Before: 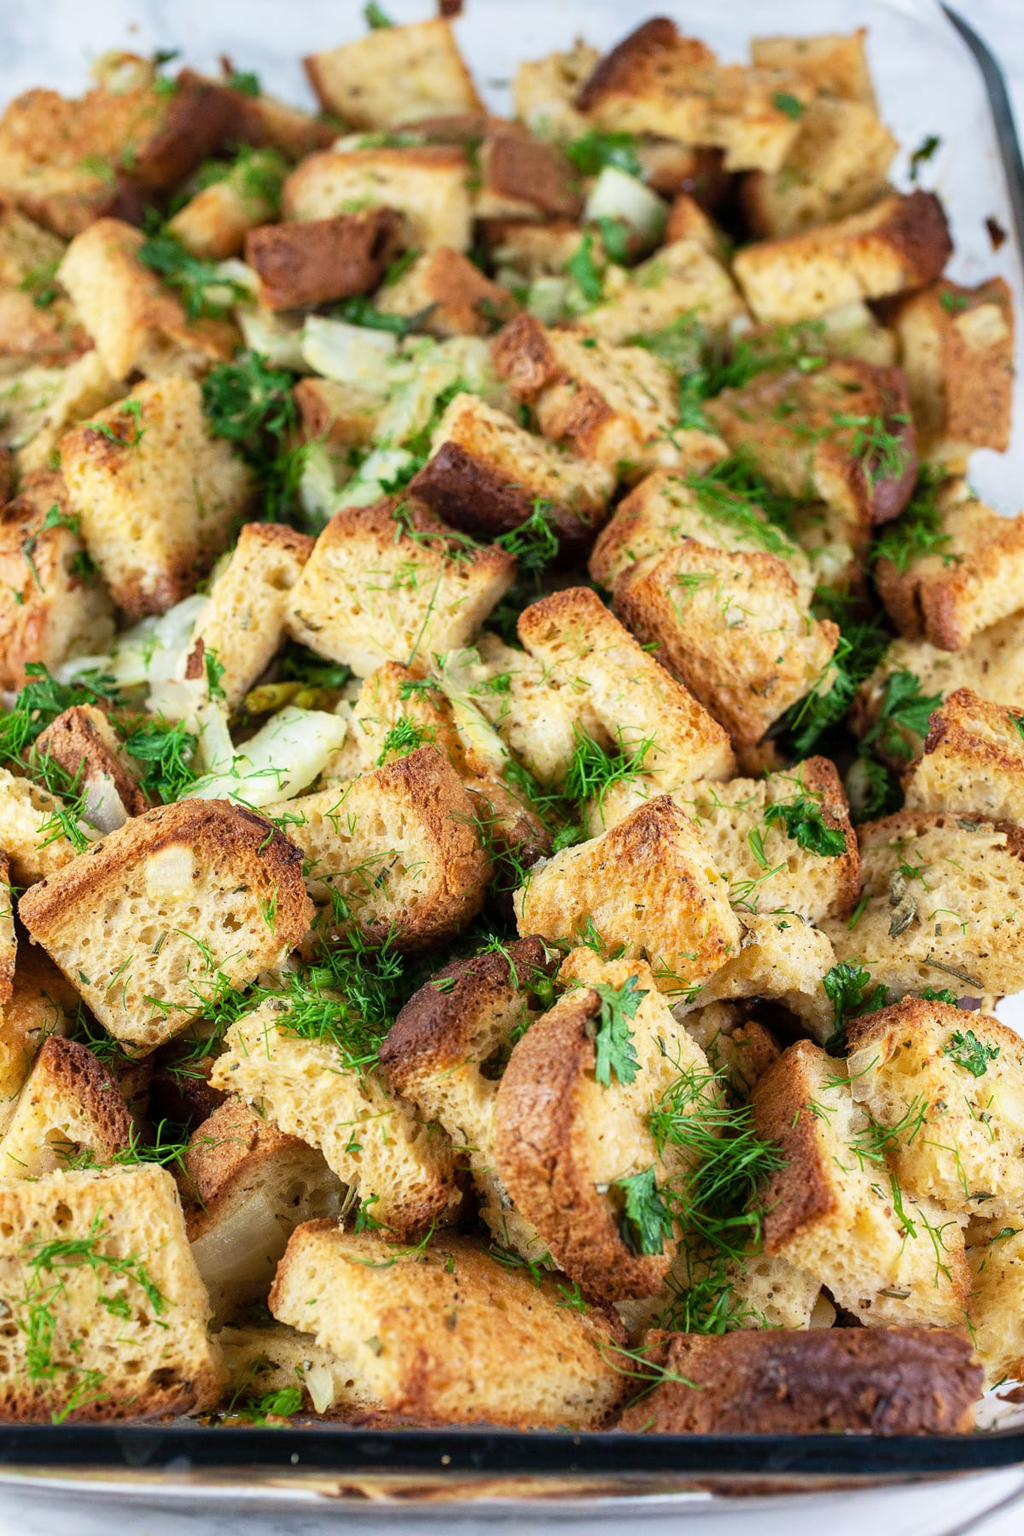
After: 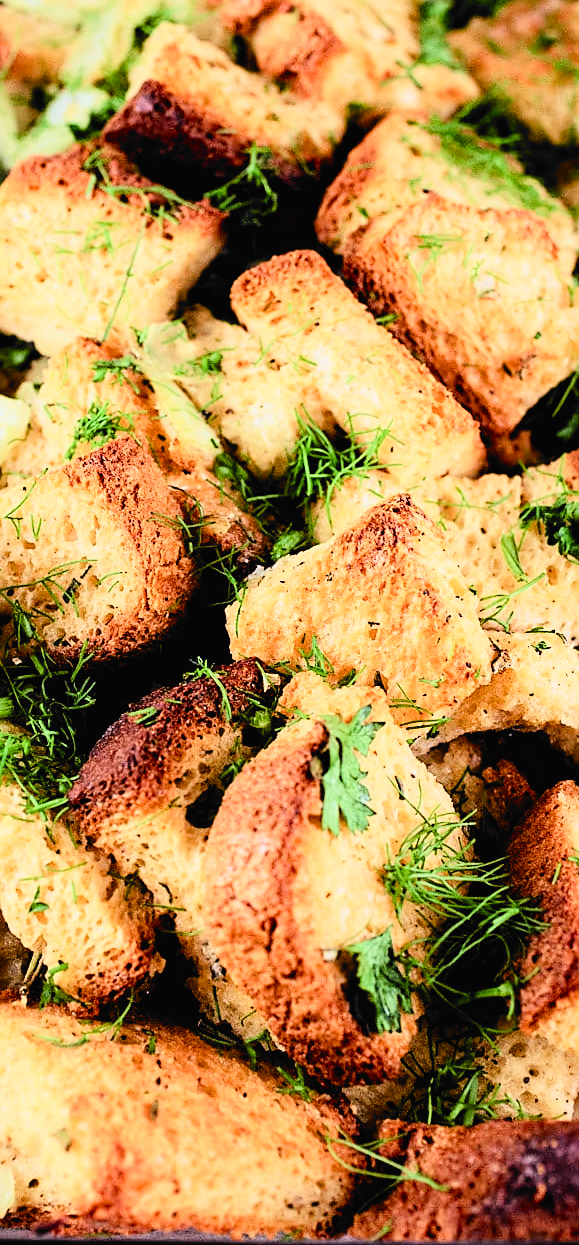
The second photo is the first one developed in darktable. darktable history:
tone curve: curves: ch0 [(0, 0.014) (0.12, 0.096) (0.386, 0.49) (0.54, 0.684) (0.751, 0.855) (0.89, 0.943) (0.998, 0.989)]; ch1 [(0, 0) (0.133, 0.099) (0.437, 0.41) (0.5, 0.5) (0.517, 0.536) (0.548, 0.575) (0.582, 0.631) (0.627, 0.688) (0.836, 0.868) (1, 1)]; ch2 [(0, 0) (0.374, 0.341) (0.456, 0.443) (0.478, 0.49) (0.501, 0.5) (0.528, 0.538) (0.55, 0.6) (0.572, 0.63) (0.702, 0.765) (1, 1)], color space Lab, independent channels, preserve colors none
crop: left 31.356%, top 24.378%, right 20.321%, bottom 6.414%
color balance rgb: power › luminance -7.843%, power › chroma 1.316%, power › hue 330.31°, perceptual saturation grading › global saturation 20%, perceptual saturation grading › highlights -49.769%, perceptual saturation grading › shadows 25.687%
filmic rgb: black relative exposure -5.08 EV, white relative exposure 3.97 EV, hardness 2.88, contrast 1.3, highlights saturation mix -31.05%, color science v6 (2022)
shadows and highlights: shadows -9.84, white point adjustment 1.51, highlights 9.87
sharpen: on, module defaults
